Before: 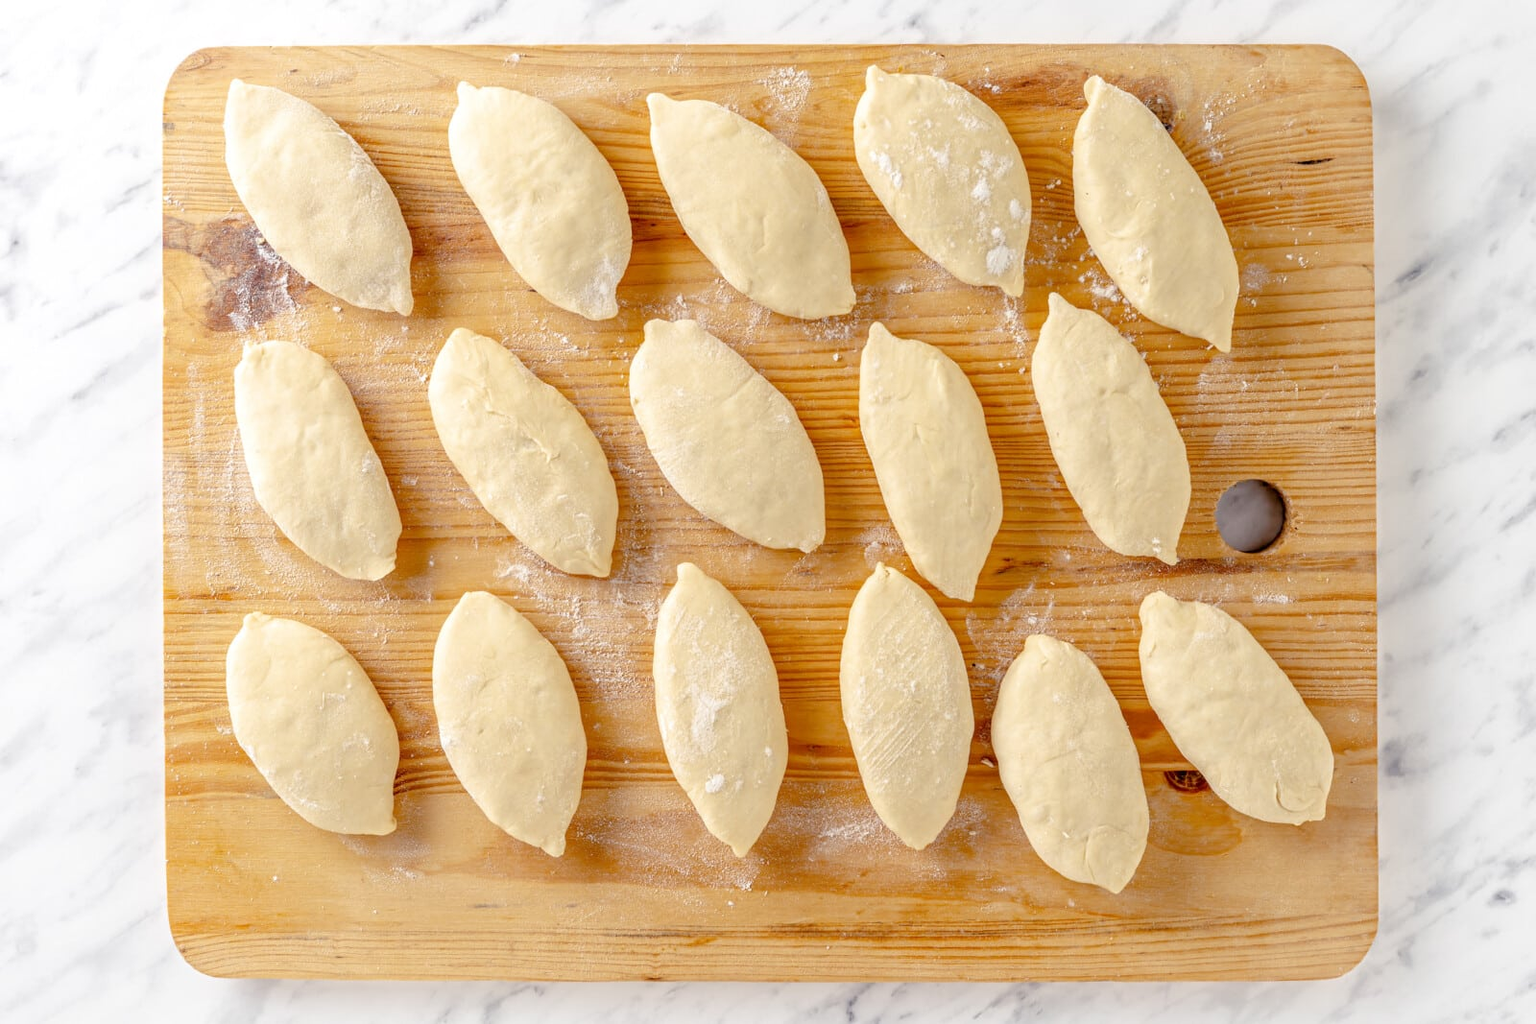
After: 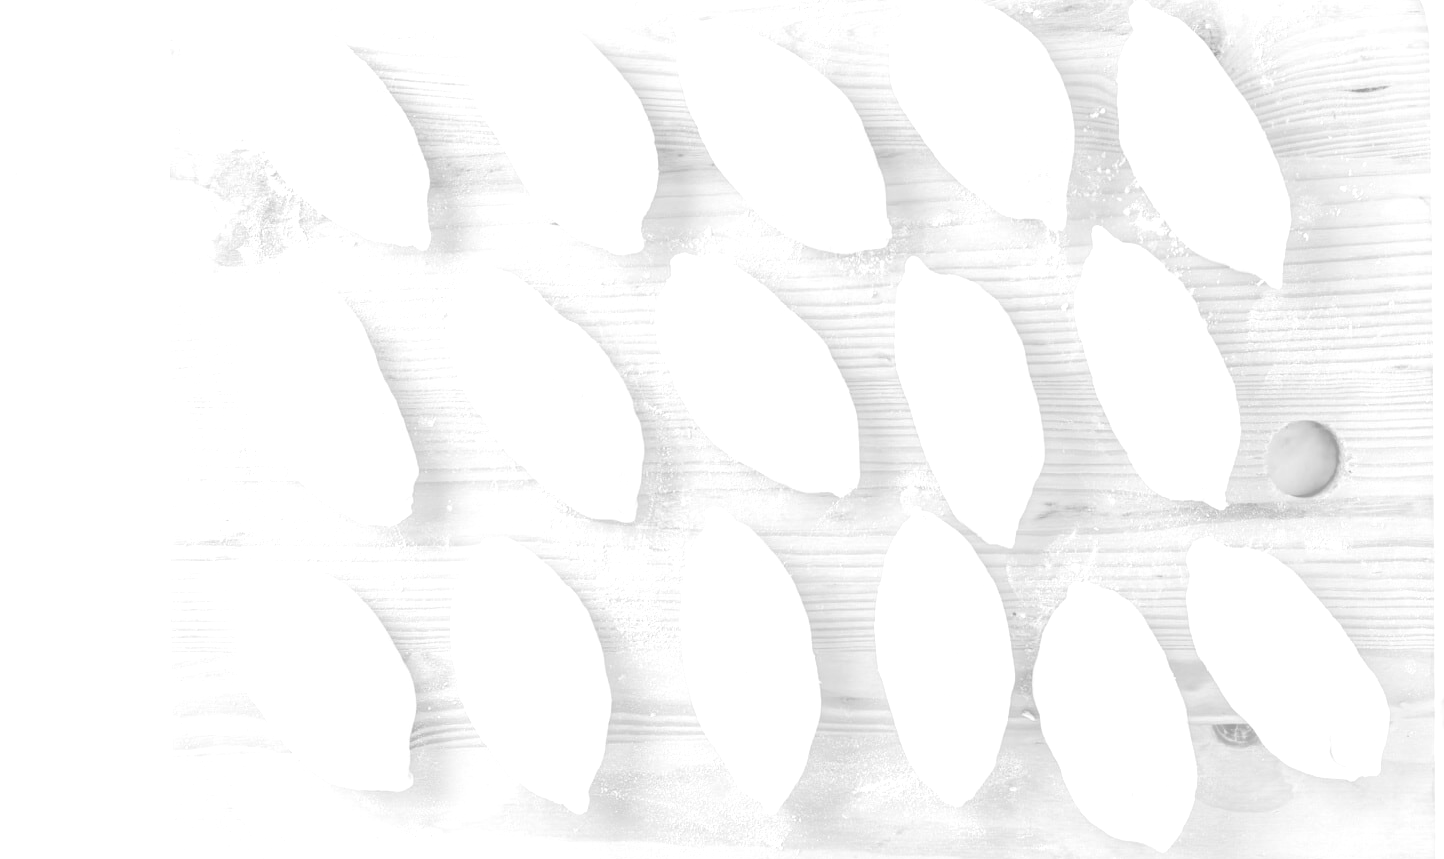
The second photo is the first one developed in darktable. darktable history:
colorize: hue 36°, saturation 71%, lightness 80.79%
crop: top 7.49%, right 9.717%, bottom 11.943%
monochrome: a 26.22, b 42.67, size 0.8
tone equalizer: on, module defaults
